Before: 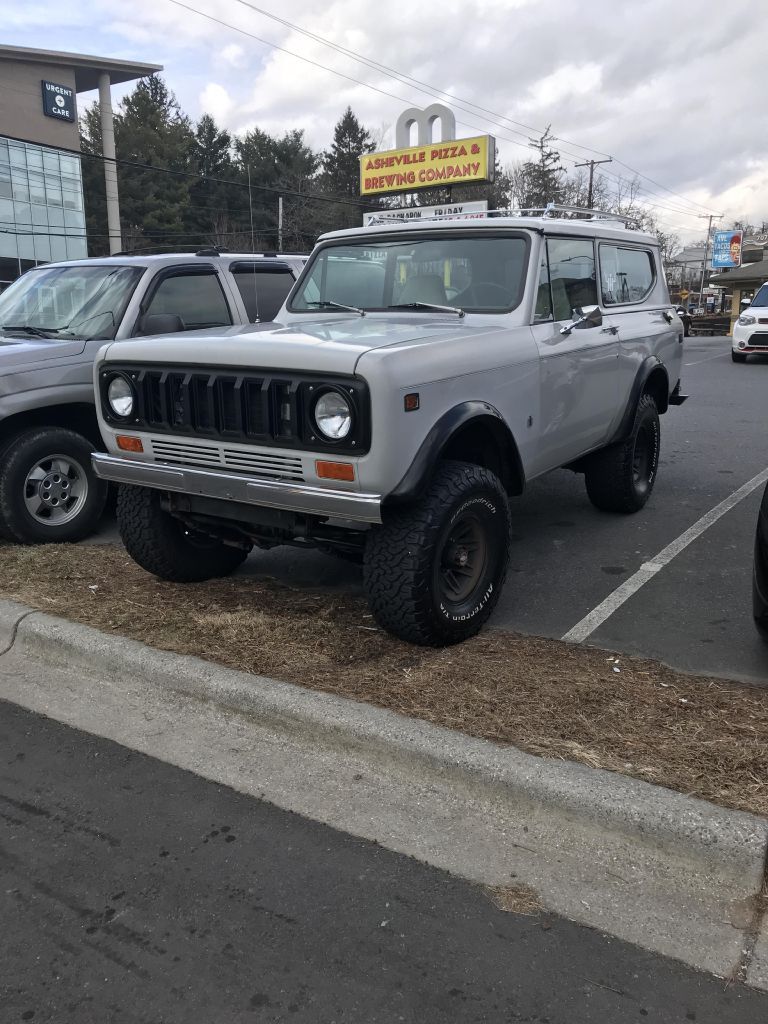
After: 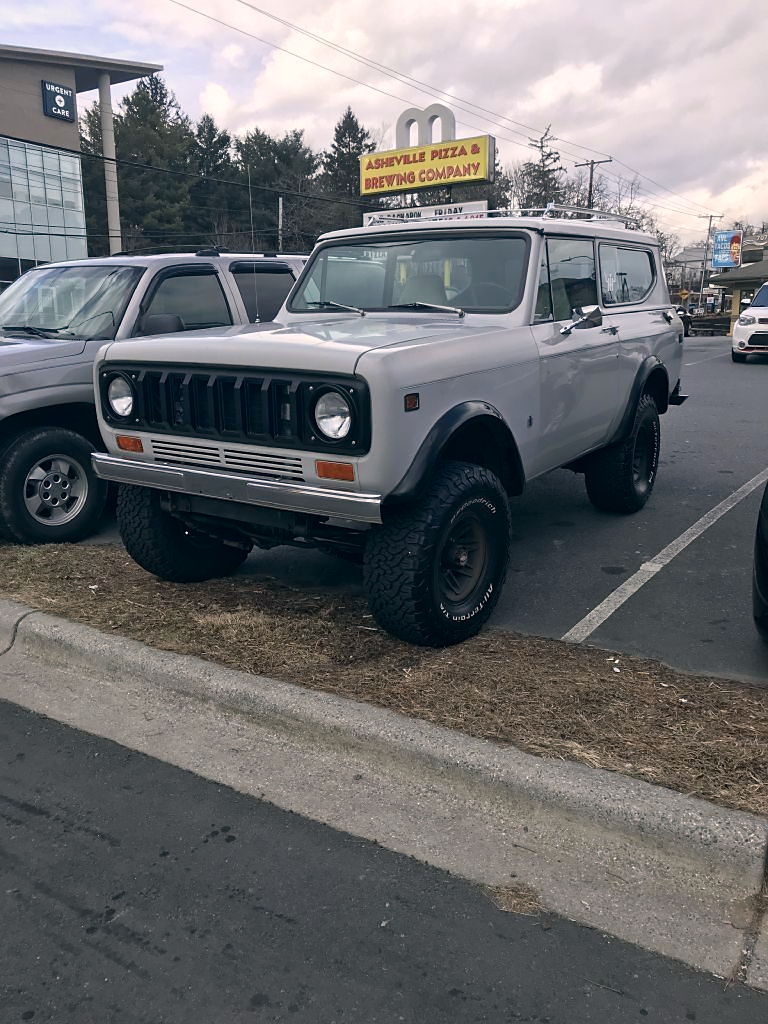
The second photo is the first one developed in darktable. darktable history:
sharpen: radius 1.559, amount 0.373, threshold 1.271
color correction: highlights a* 5.38, highlights b* 5.3, shadows a* -4.26, shadows b* -5.11
